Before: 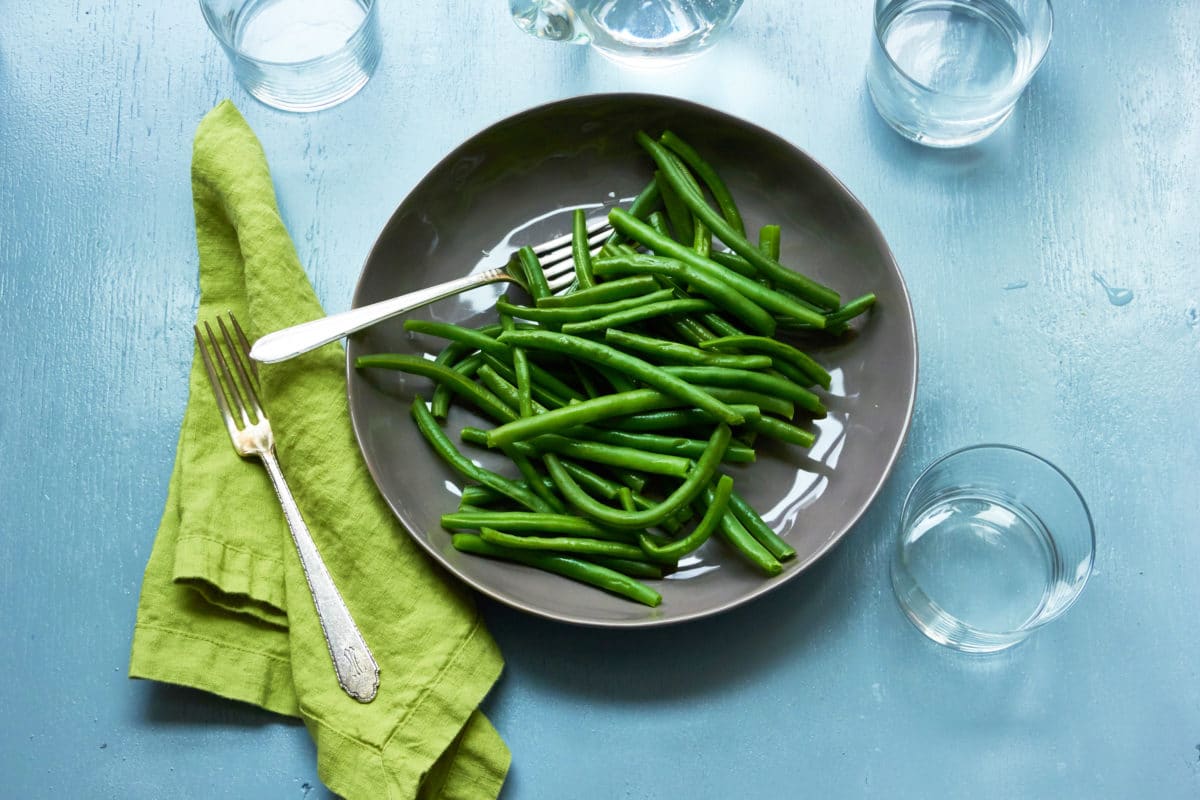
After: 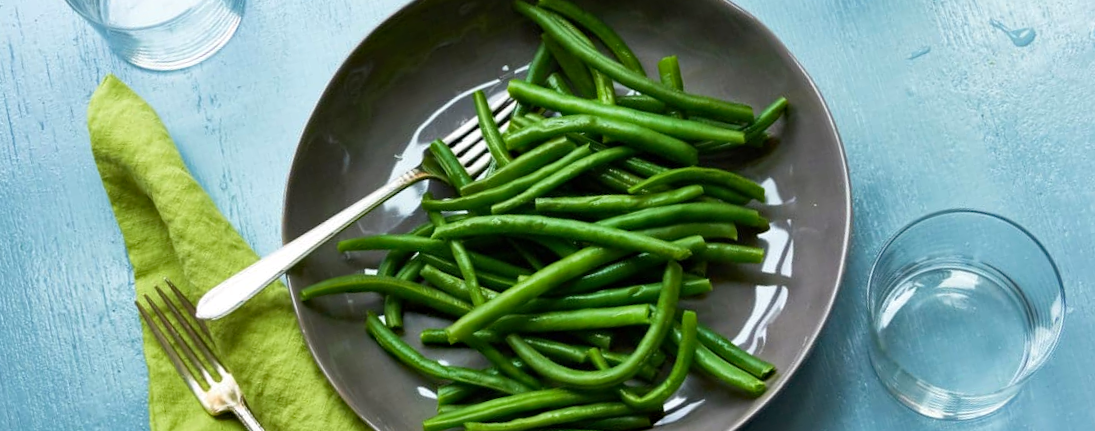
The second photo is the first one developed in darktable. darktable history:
shadows and highlights: radius 331.84, shadows 53.55, highlights -100, compress 94.63%, highlights color adjustment 73.23%, soften with gaussian
crop: bottom 19.644%
rotate and perspective: rotation -14.8°, crop left 0.1, crop right 0.903, crop top 0.25, crop bottom 0.748
haze removal: compatibility mode true, adaptive false
